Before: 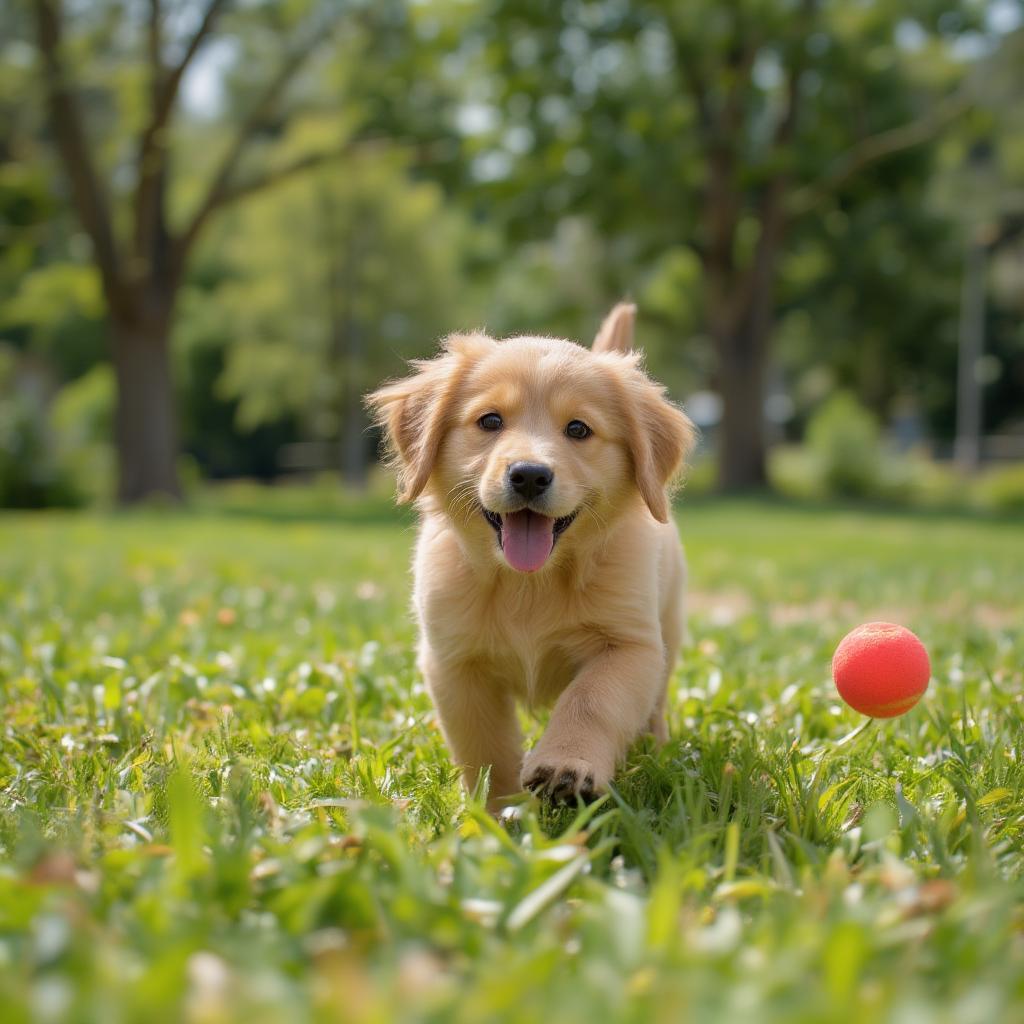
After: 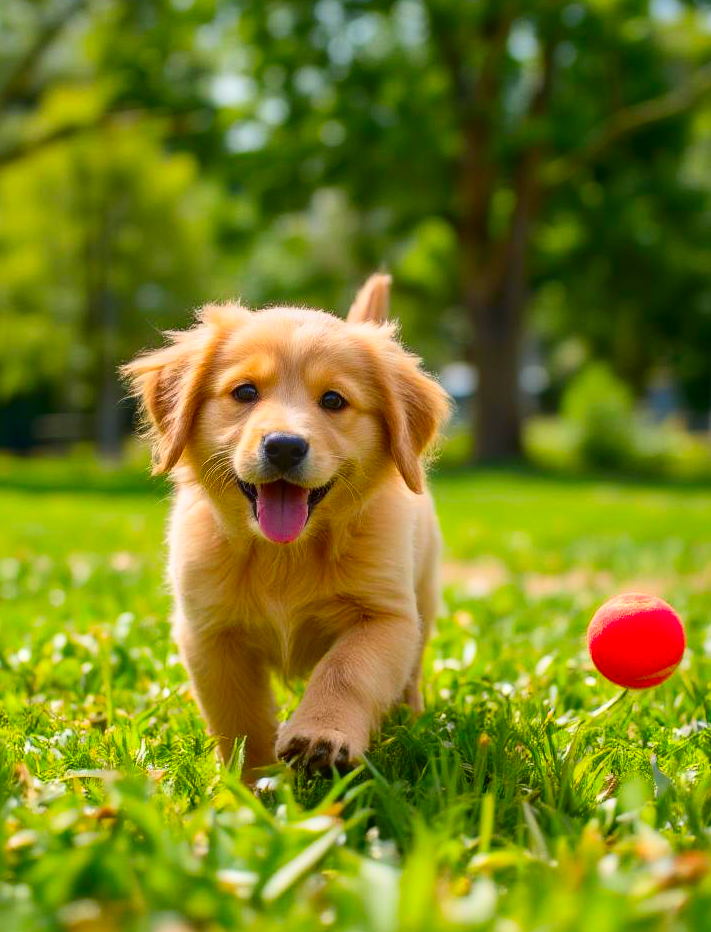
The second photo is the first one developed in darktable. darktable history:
shadows and highlights: soften with gaussian
crop and rotate: left 23.982%, top 2.836%, right 6.519%, bottom 6.1%
local contrast: detail 110%
contrast brightness saturation: contrast 0.255, brightness 0.017, saturation 0.869
